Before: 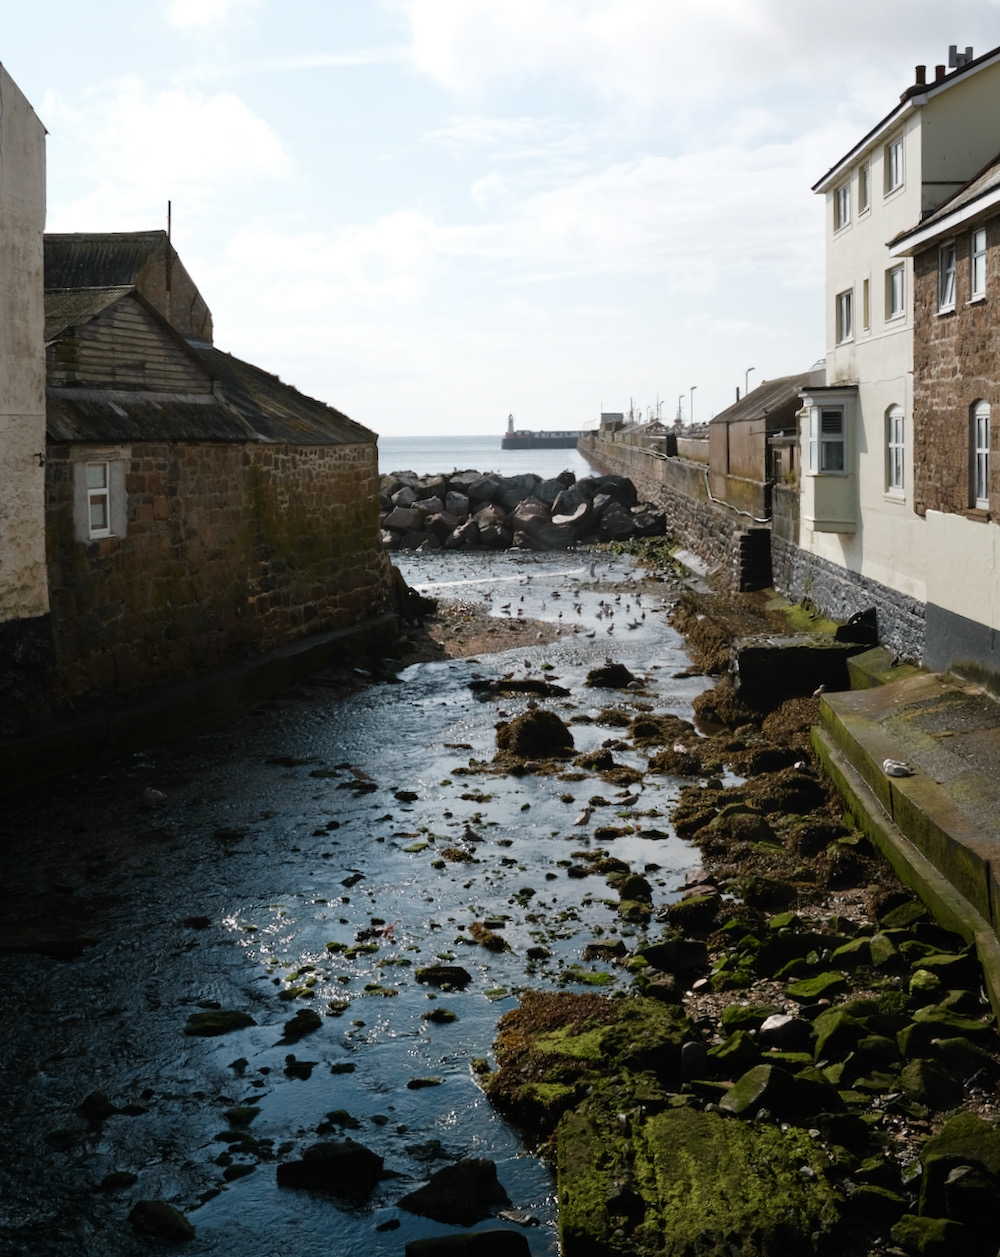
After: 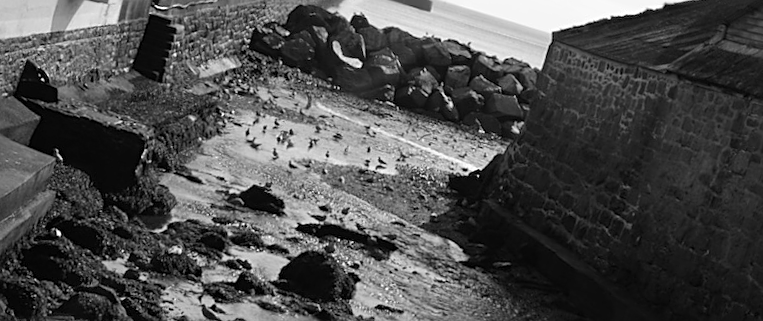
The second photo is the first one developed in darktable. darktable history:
color correction: highlights a* -4.98, highlights b* -3.76, shadows a* 3.83, shadows b* 4.08
monochrome: on, module defaults
sharpen: on, module defaults
rotate and perspective: automatic cropping original format, crop left 0, crop top 0
crop and rotate: angle 16.12°, top 30.835%, bottom 35.653%
local contrast: mode bilateral grid, contrast 15, coarseness 36, detail 105%, midtone range 0.2
